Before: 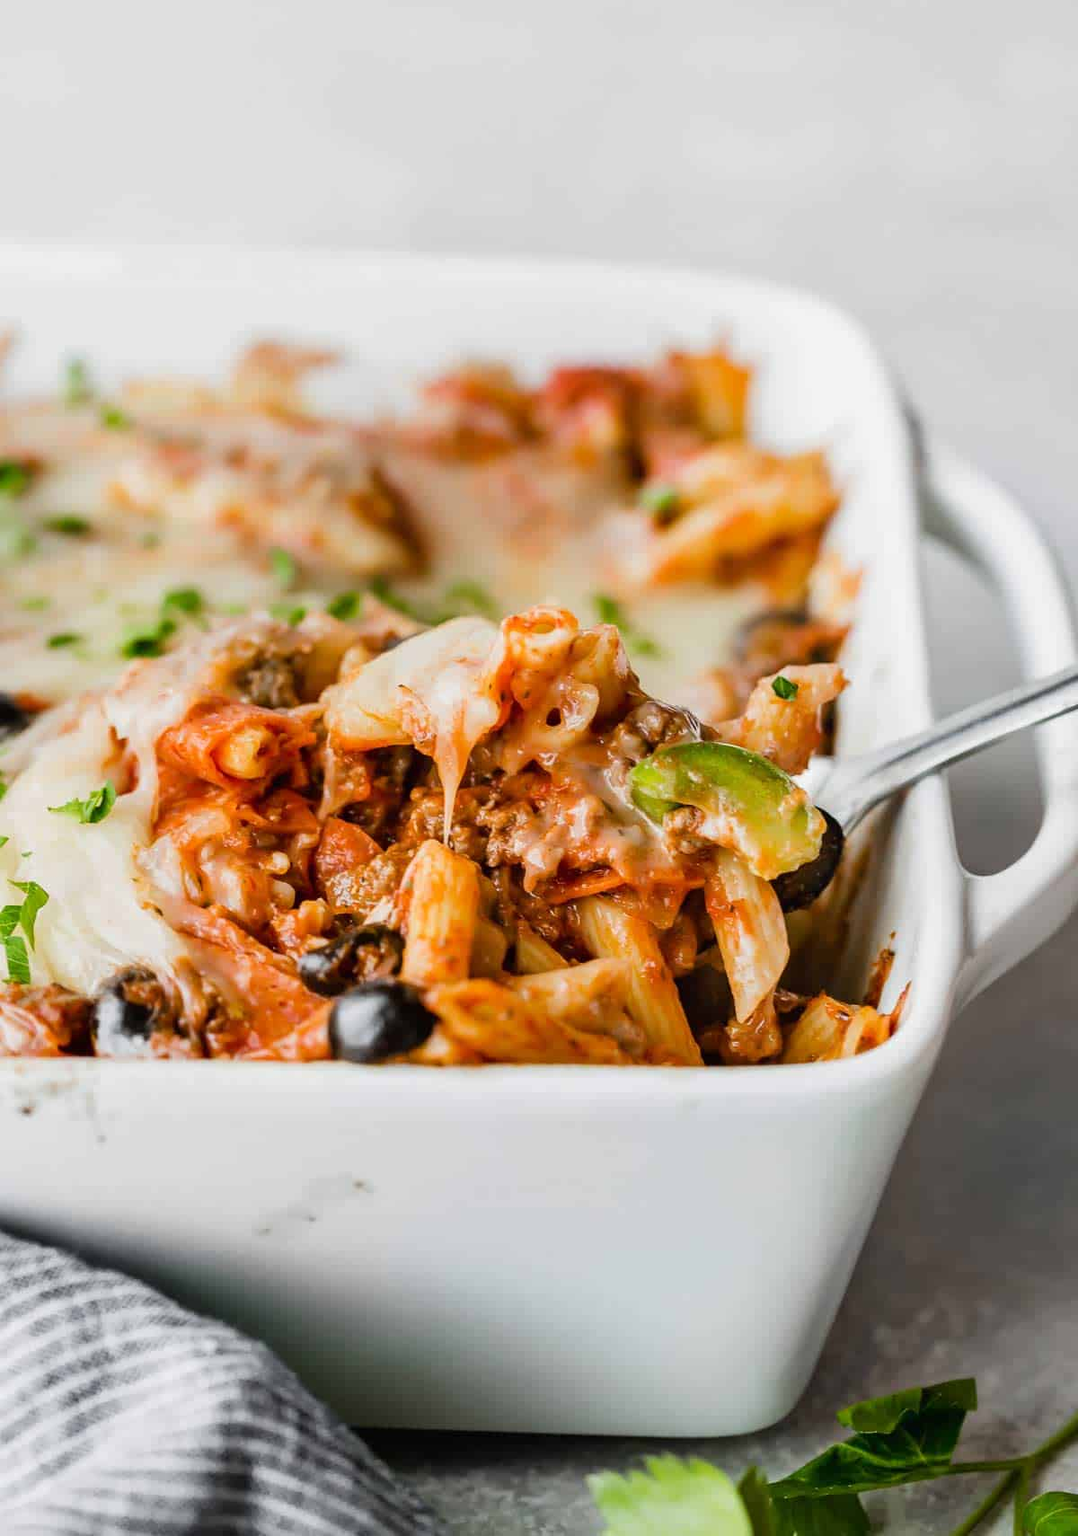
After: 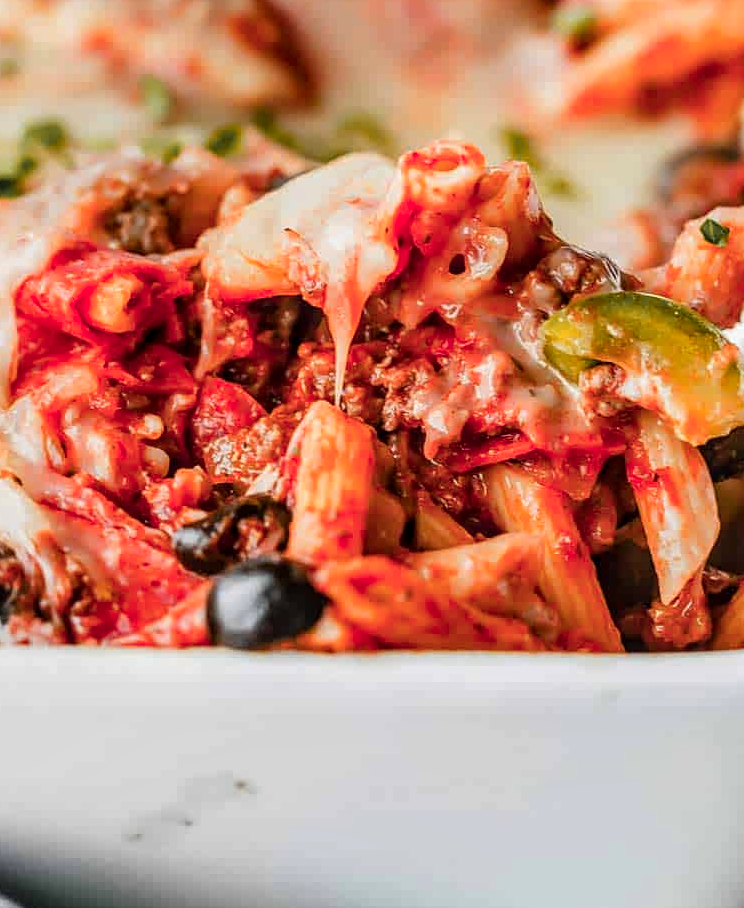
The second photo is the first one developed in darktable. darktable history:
sharpen: amount 0.2
crop: left 13.312%, top 31.28%, right 24.627%, bottom 15.582%
color zones: curves: ch1 [(0.263, 0.53) (0.376, 0.287) (0.487, 0.512) (0.748, 0.547) (1, 0.513)]; ch2 [(0.262, 0.45) (0.751, 0.477)], mix 31.98%
local contrast: on, module defaults
